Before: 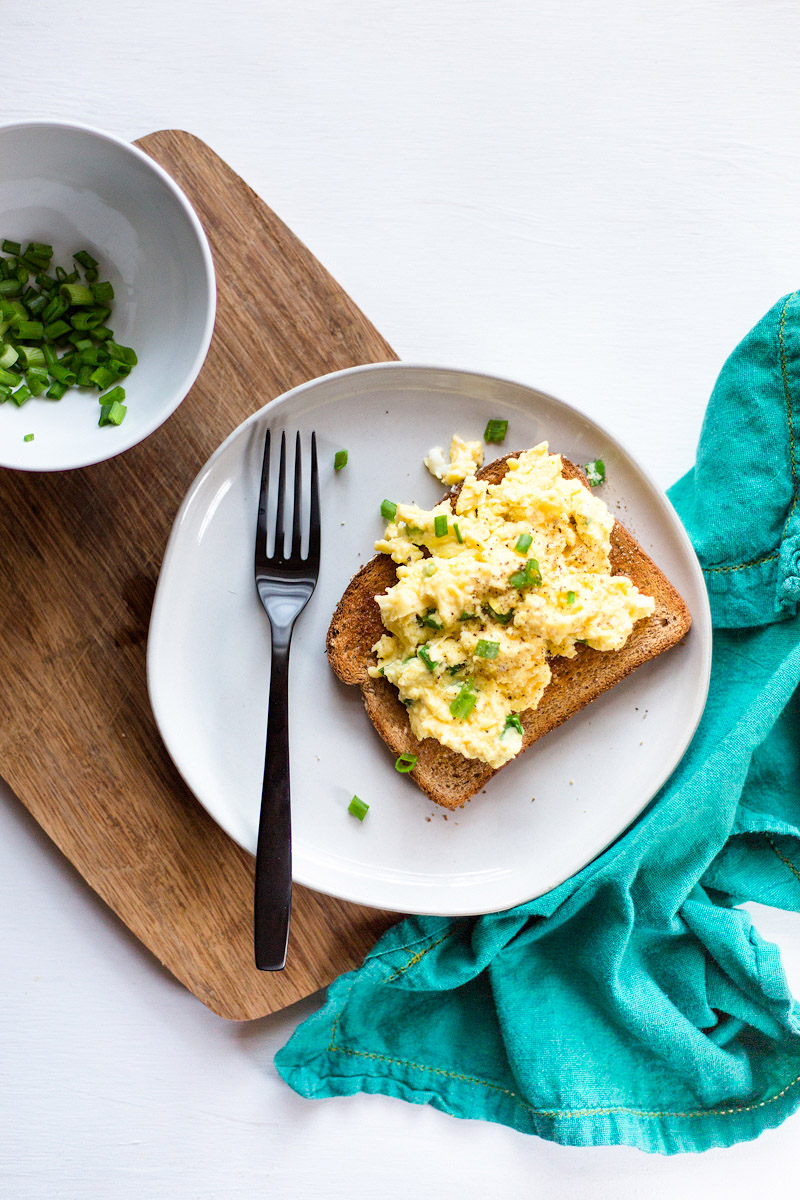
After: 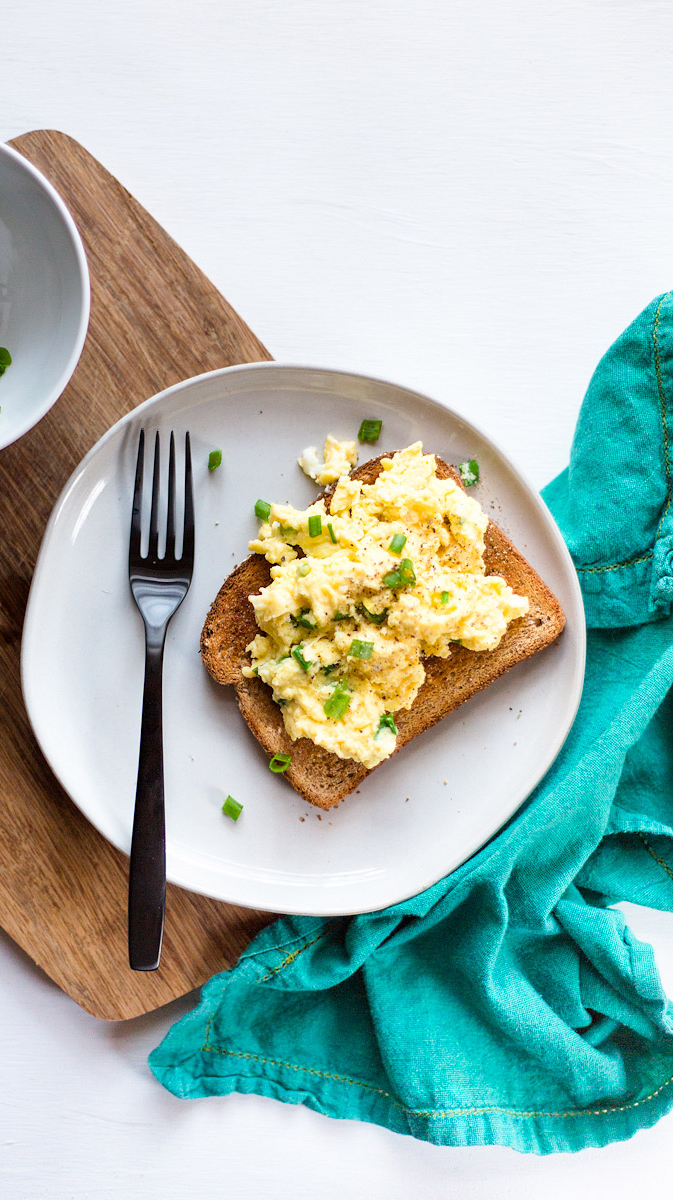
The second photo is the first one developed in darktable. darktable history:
crop: left 15.799%
